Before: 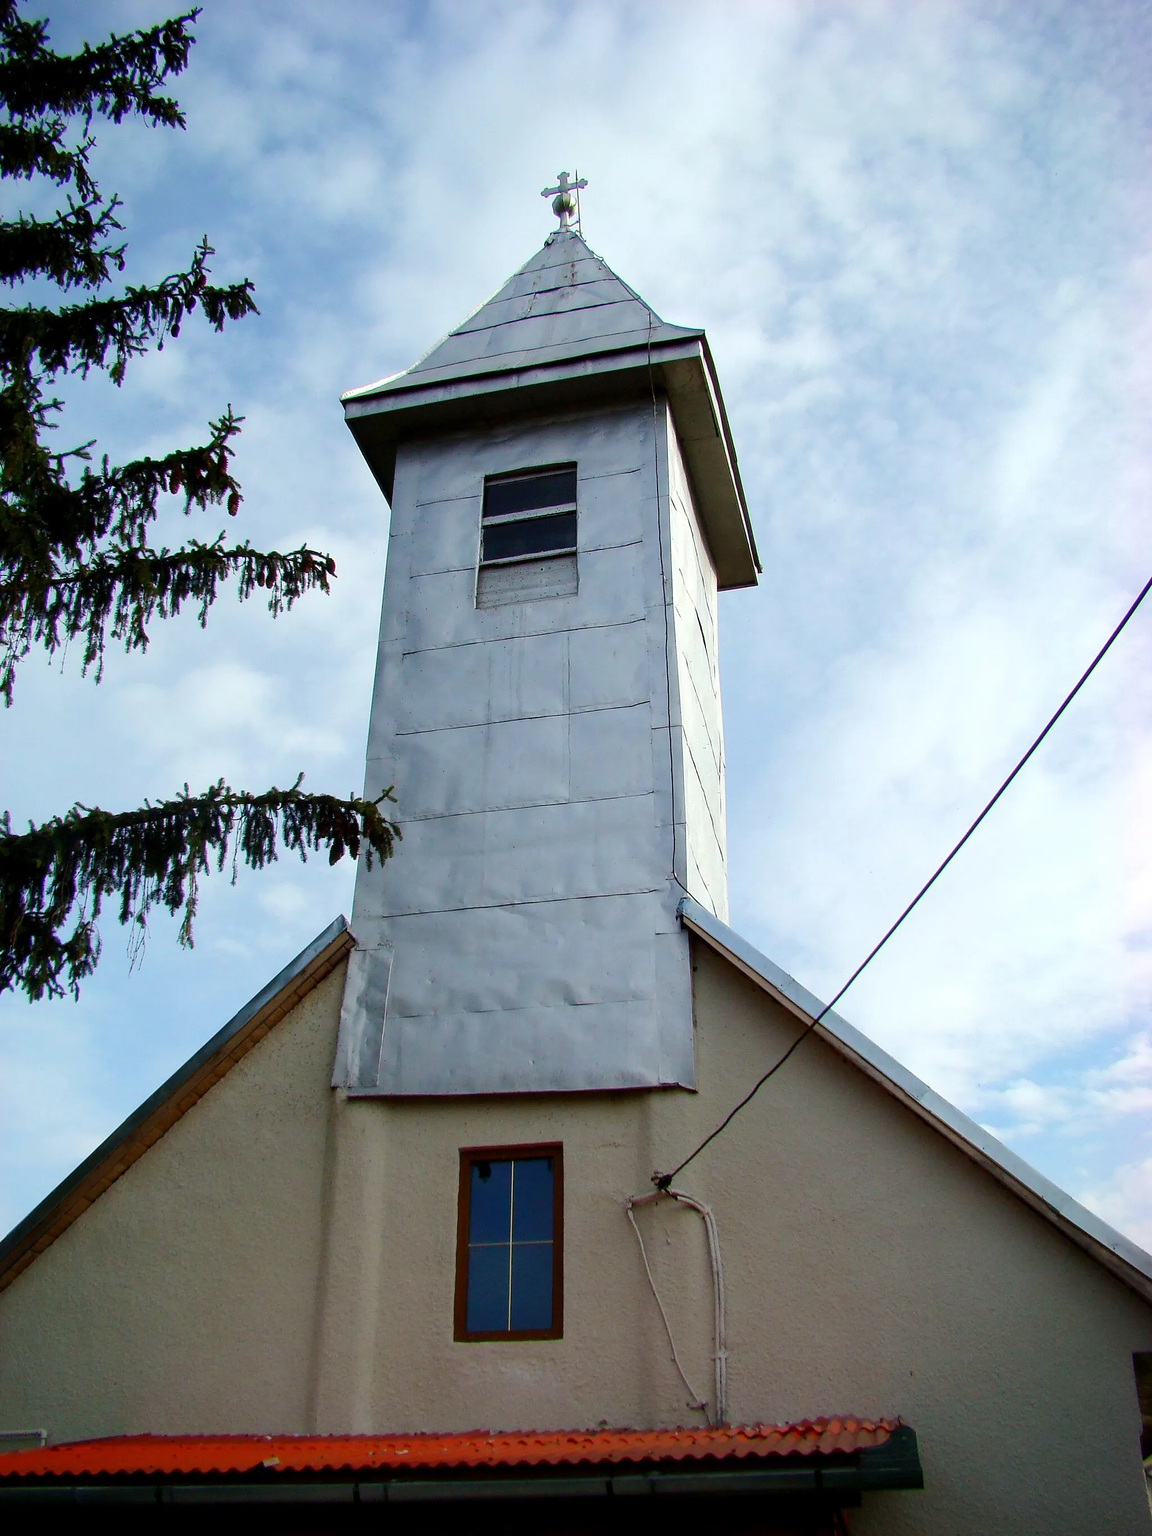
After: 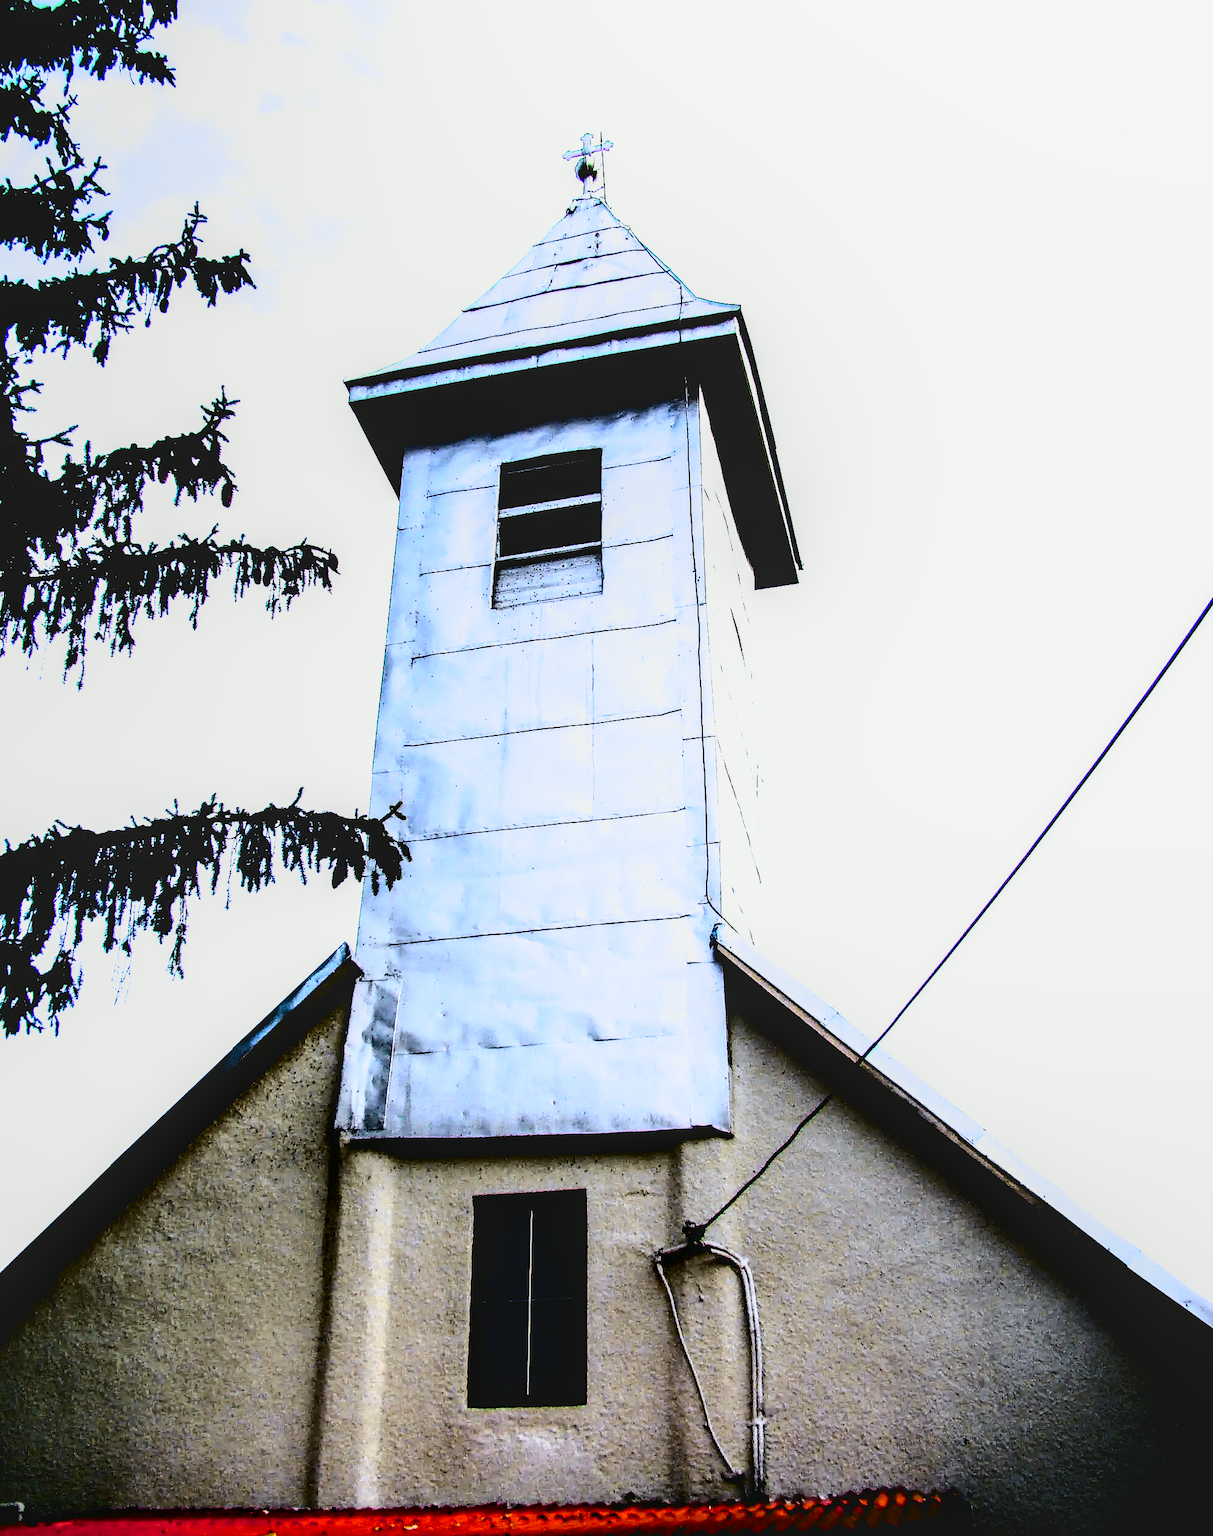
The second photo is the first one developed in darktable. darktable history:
tone equalizer: -8 EV -1.05 EV, -7 EV -0.99 EV, -6 EV -0.865 EV, -5 EV -0.574 EV, -3 EV 0.548 EV, -2 EV 0.882 EV, -1 EV 0.997 EV, +0 EV 1.06 EV, edges refinement/feathering 500, mask exposure compensation -1.57 EV, preserve details no
exposure: black level correction 0.032, exposure 0.306 EV, compensate exposure bias true, compensate highlight preservation false
tone curve: curves: ch0 [(0.003, 0.023) (0.071, 0.052) (0.249, 0.201) (0.466, 0.557) (0.625, 0.761) (0.783, 0.9) (0.994, 0.968)]; ch1 [(0, 0) (0.262, 0.227) (0.417, 0.386) (0.469, 0.467) (0.502, 0.498) (0.531, 0.521) (0.576, 0.586) (0.612, 0.634) (0.634, 0.68) (0.686, 0.728) (0.994, 0.987)]; ch2 [(0, 0) (0.262, 0.188) (0.385, 0.353) (0.427, 0.424) (0.495, 0.493) (0.518, 0.544) (0.55, 0.579) (0.595, 0.621) (0.644, 0.748) (1, 1)], color space Lab, independent channels, preserve colors none
crop: left 2.175%, top 3.268%, right 1.077%, bottom 4.926%
filmic rgb: black relative exposure -3.6 EV, white relative exposure 2.28 EV, hardness 3.41
local contrast: on, module defaults
color calibration: illuminant custom, x 0.363, y 0.385, temperature 4522.78 K
